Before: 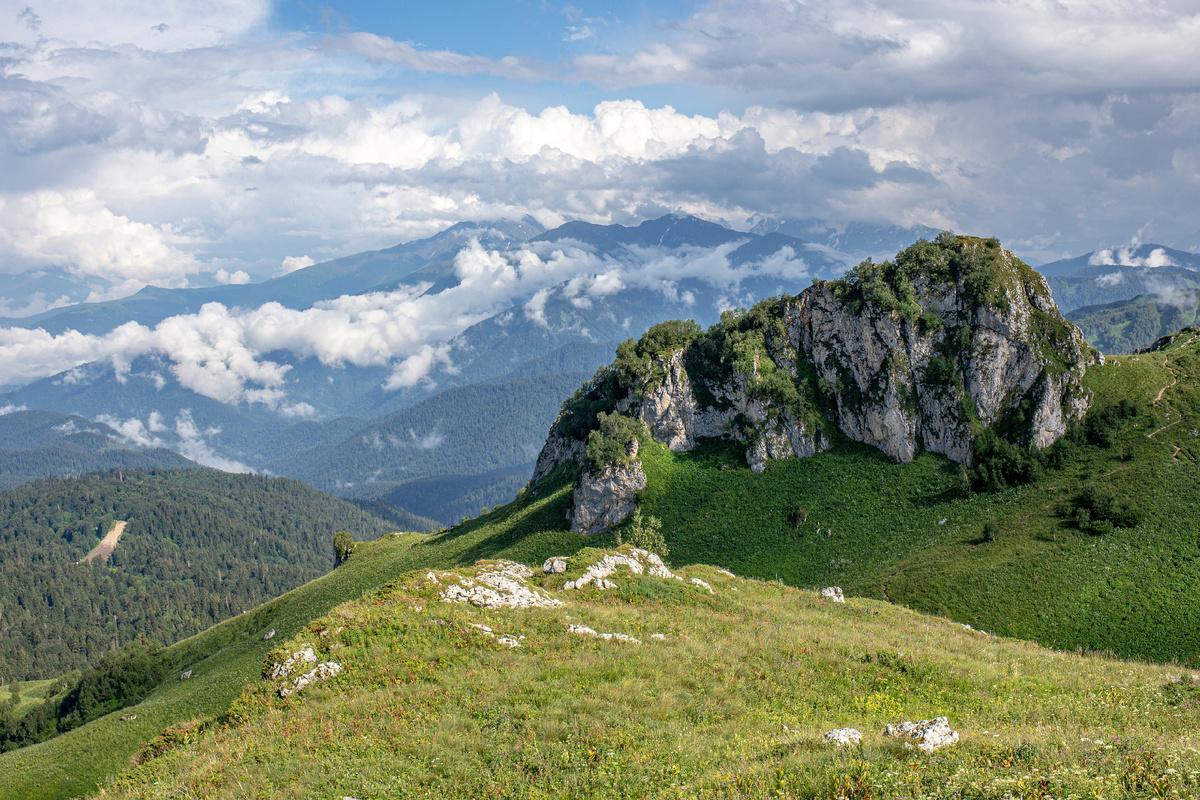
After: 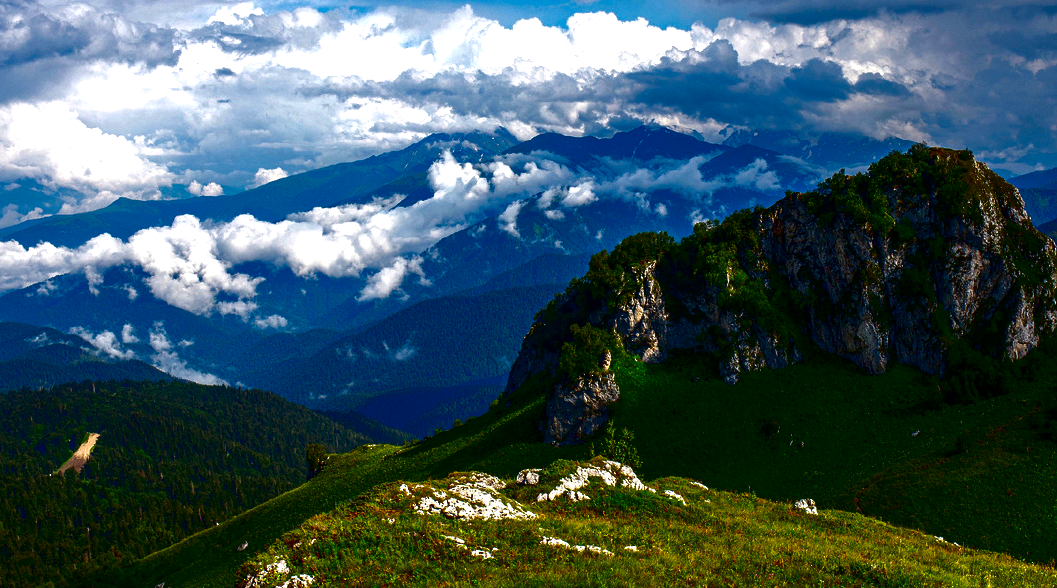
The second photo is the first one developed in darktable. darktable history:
crop and rotate: left 2.28%, top 11.092%, right 9.563%, bottom 15.37%
tone equalizer: -8 EV -0.438 EV, -7 EV -0.381 EV, -6 EV -0.326 EV, -5 EV -0.244 EV, -3 EV 0.215 EV, -2 EV 0.333 EV, -1 EV 0.39 EV, +0 EV 0.387 EV, edges refinement/feathering 500, mask exposure compensation -1.57 EV, preserve details no
contrast brightness saturation: brightness -0.98, saturation 0.991
